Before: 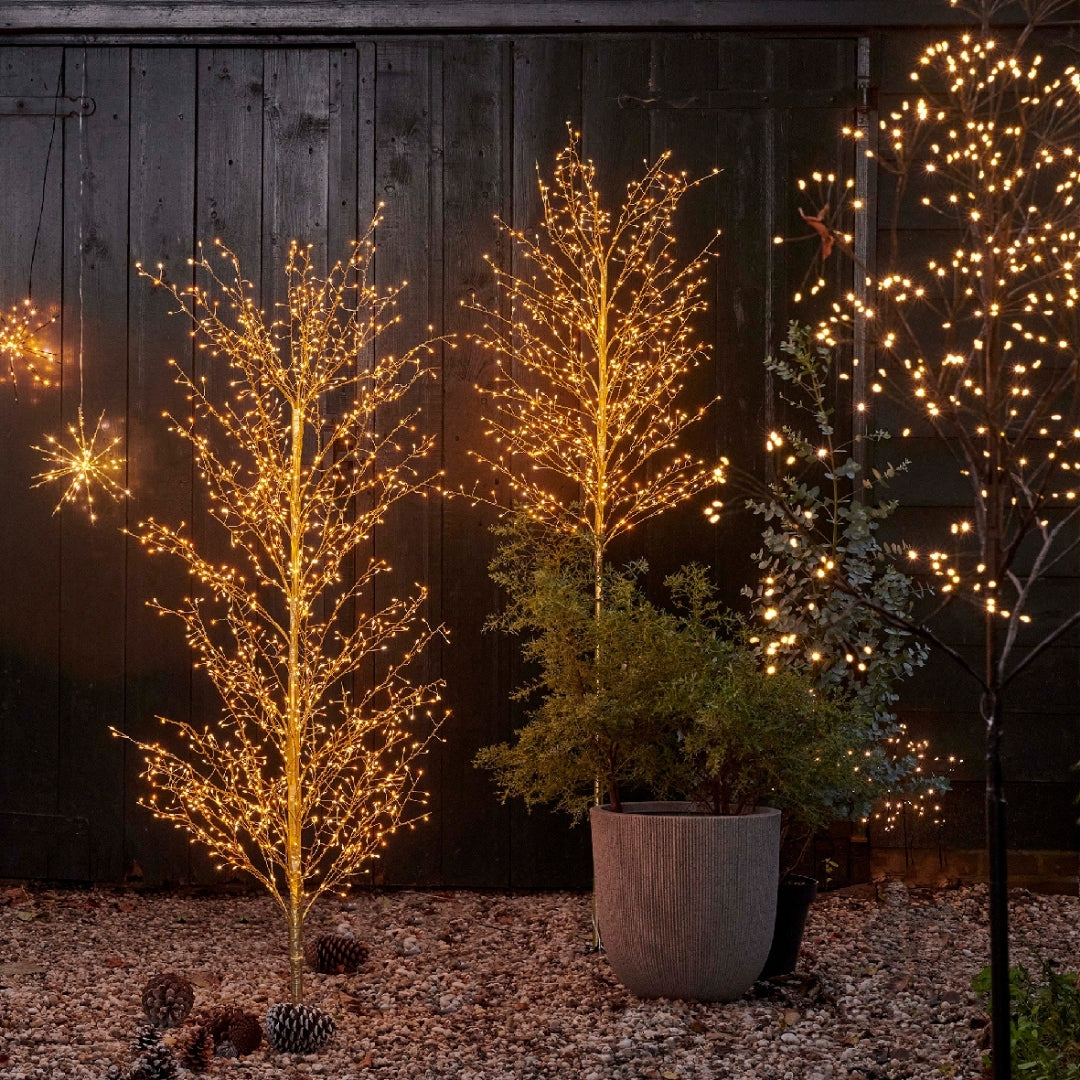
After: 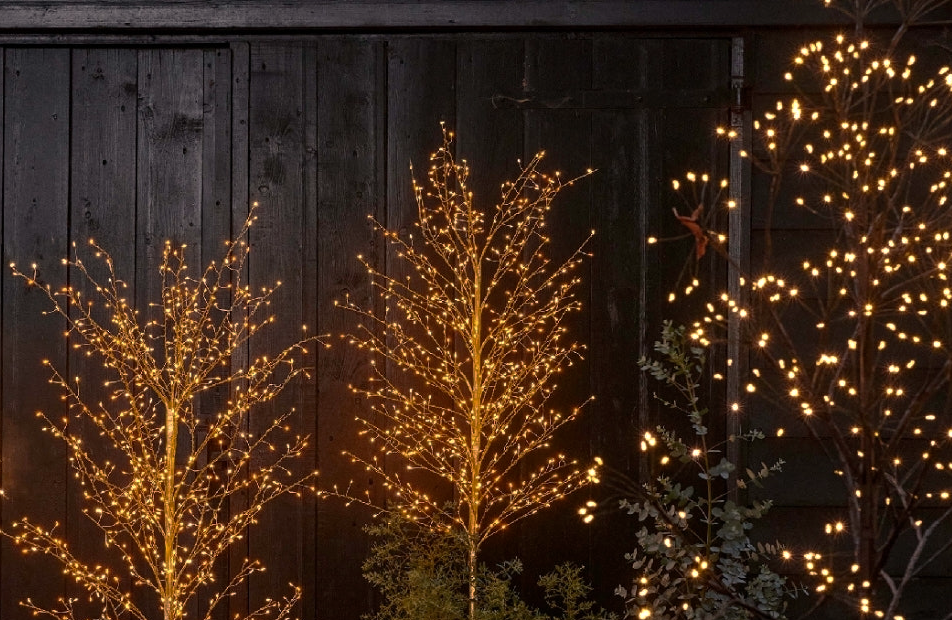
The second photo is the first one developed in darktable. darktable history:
base curve: curves: ch0 [(0, 0) (0.595, 0.418) (1, 1)], preserve colors none
color balance rgb: highlights gain › luminance 7.514%, highlights gain › chroma 0.926%, highlights gain › hue 48.98°, linear chroma grading › global chroma -15.274%, perceptual saturation grading › global saturation 9.878%, saturation formula JzAzBz (2021)
crop and rotate: left 11.814%, bottom 42.538%
